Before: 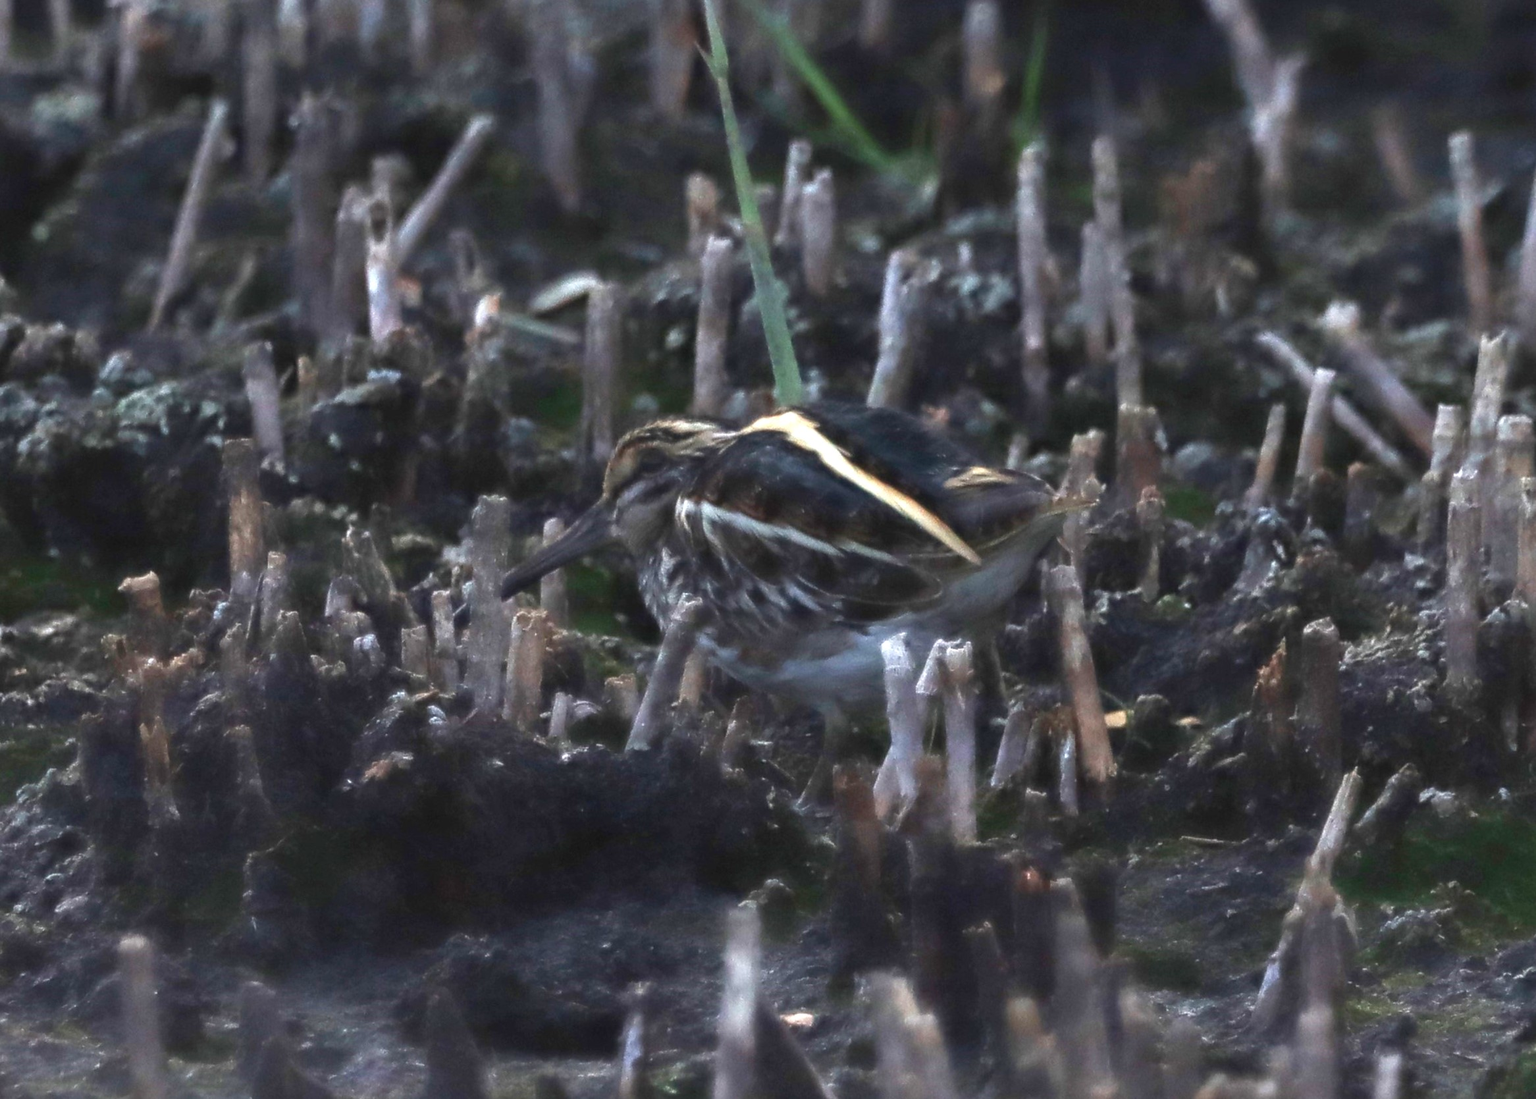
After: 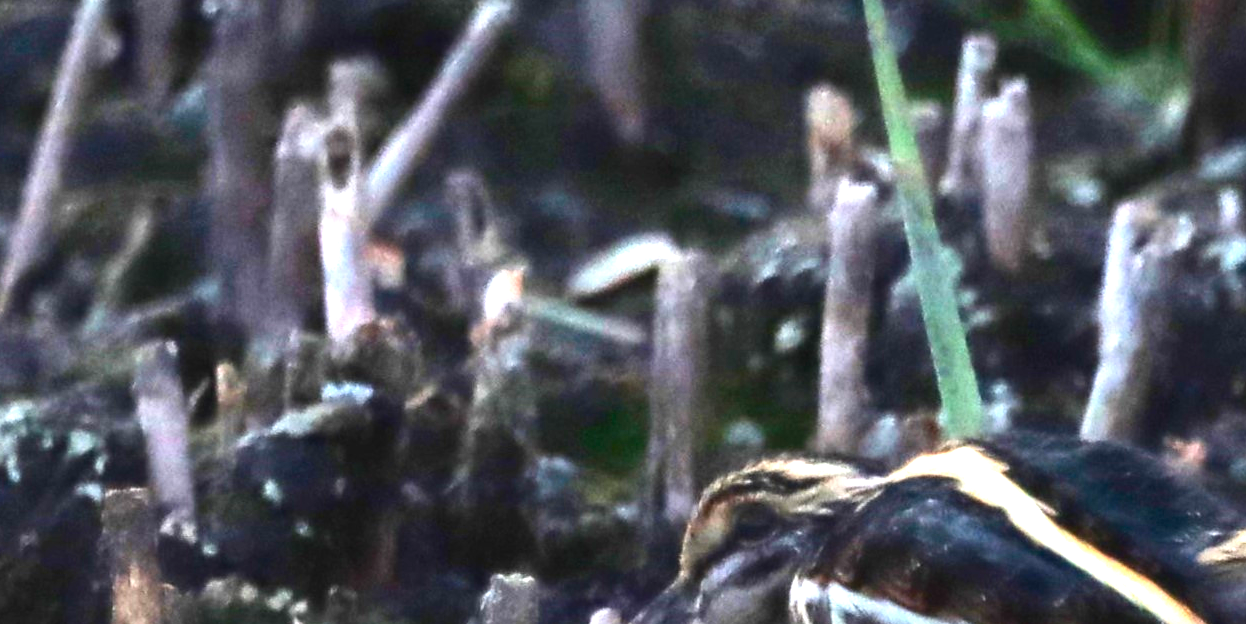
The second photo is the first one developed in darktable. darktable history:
contrast brightness saturation: contrast 0.199, brightness -0.105, saturation 0.098
color balance rgb: power › hue 171.52°, perceptual saturation grading › global saturation 16.751%, global vibrance 20%
local contrast: highlights 102%, shadows 98%, detail 120%, midtone range 0.2
exposure: black level correction 0, exposure 1.1 EV, compensate highlight preservation false
crop: left 10.146%, top 10.698%, right 36.414%, bottom 51.904%
